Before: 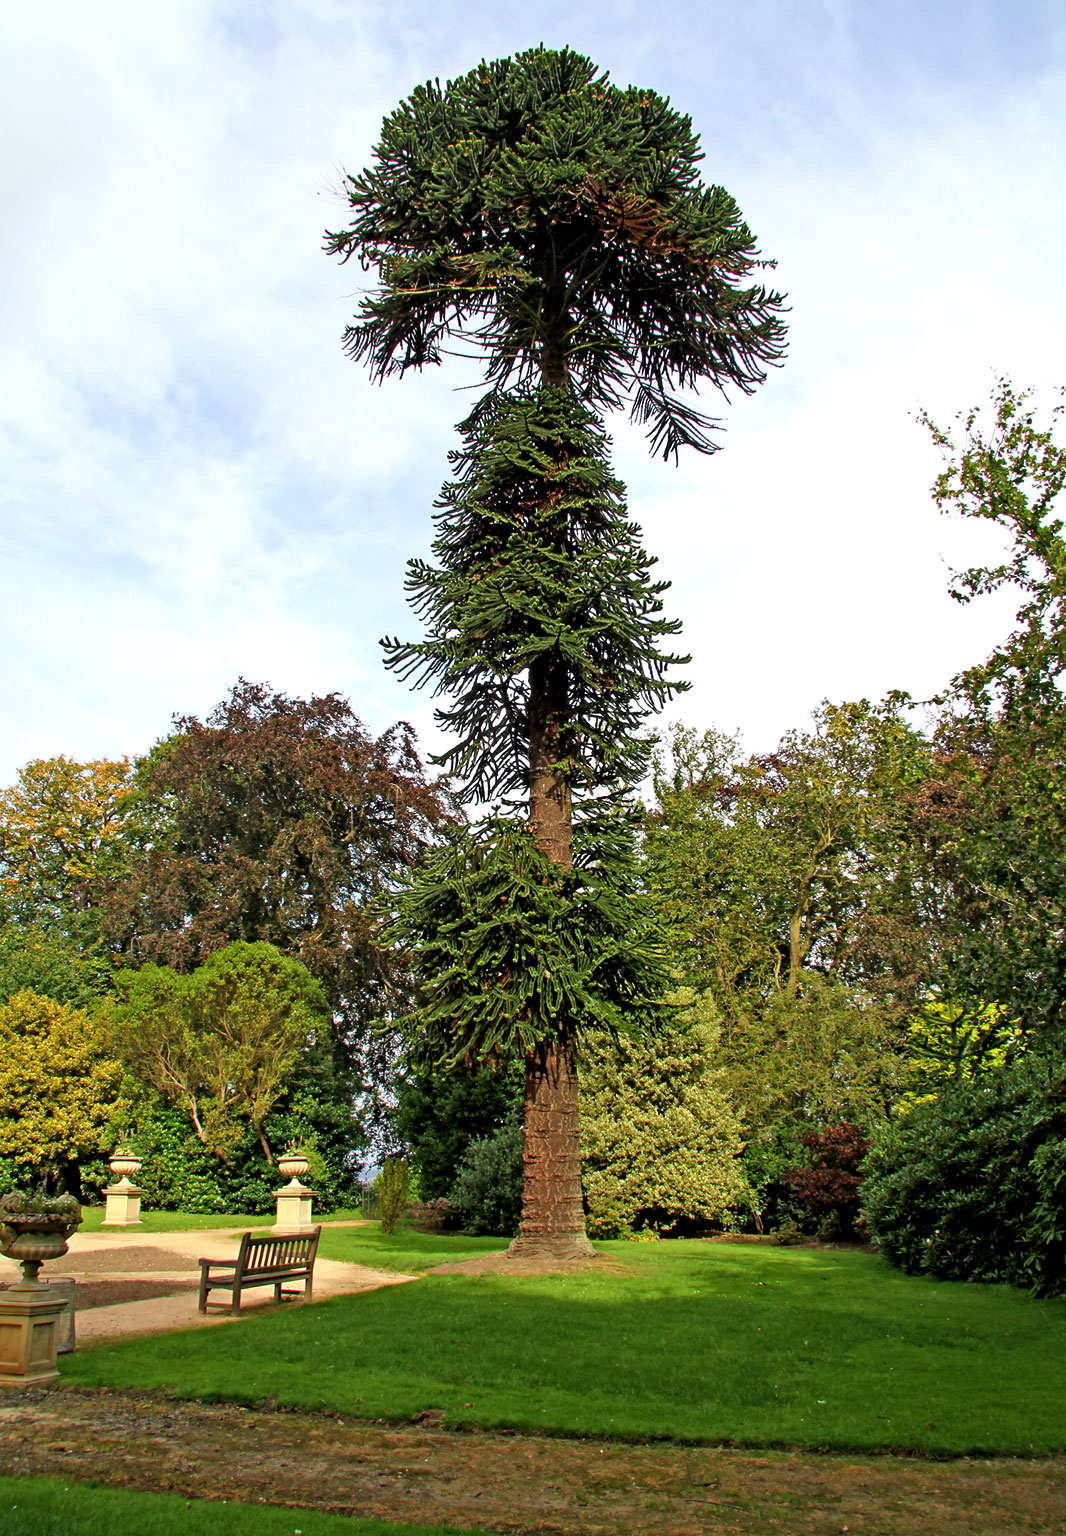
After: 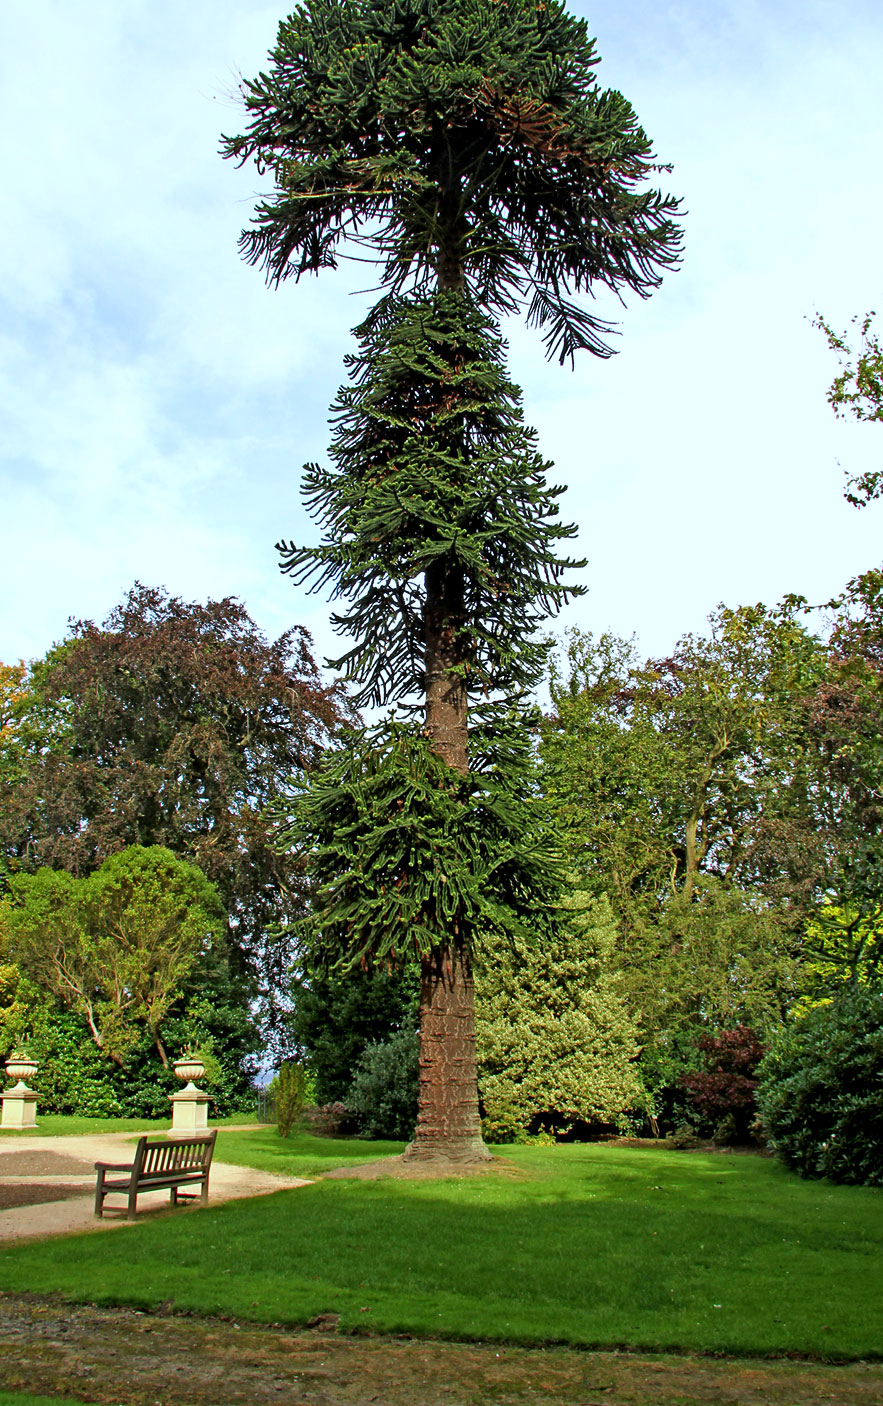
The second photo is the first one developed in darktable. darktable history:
crop: left 9.807%, top 6.259%, right 7.334%, bottom 2.177%
white balance: red 0.924, blue 1.095
